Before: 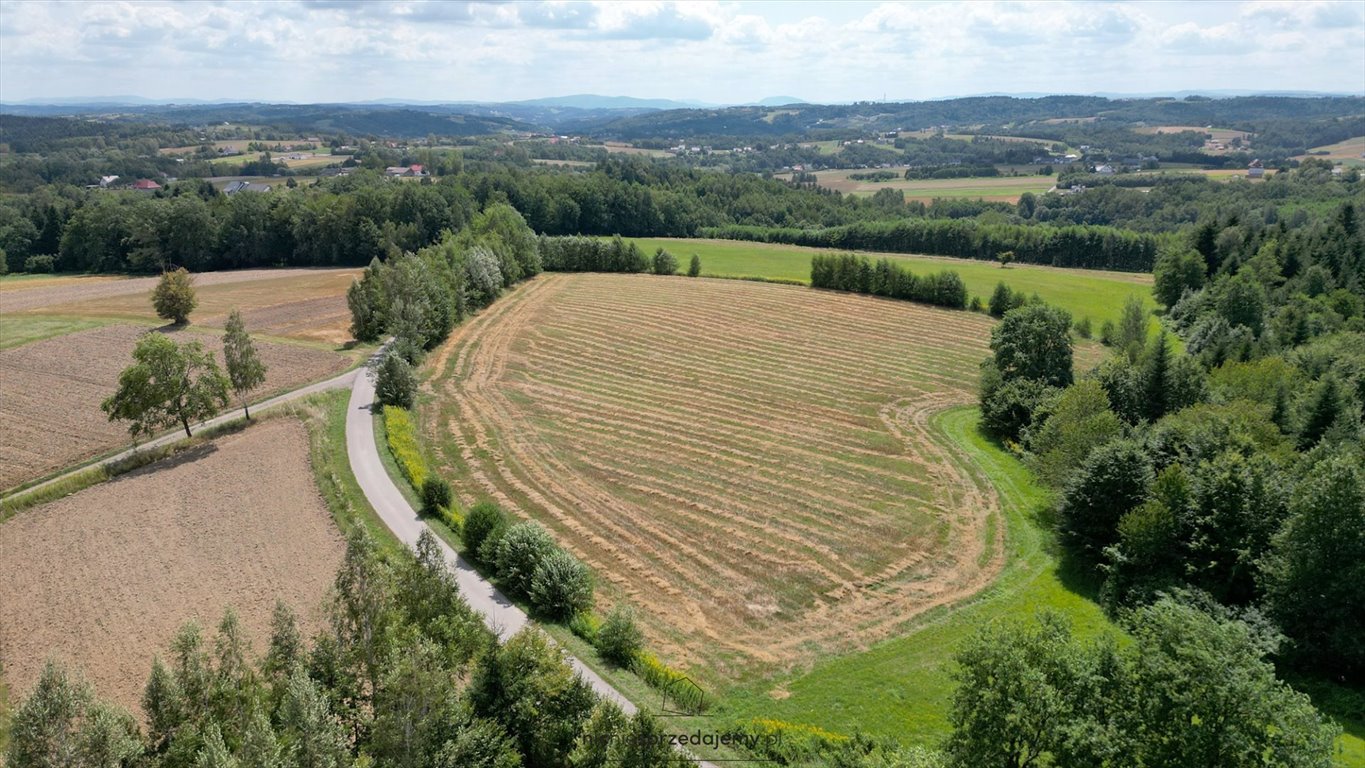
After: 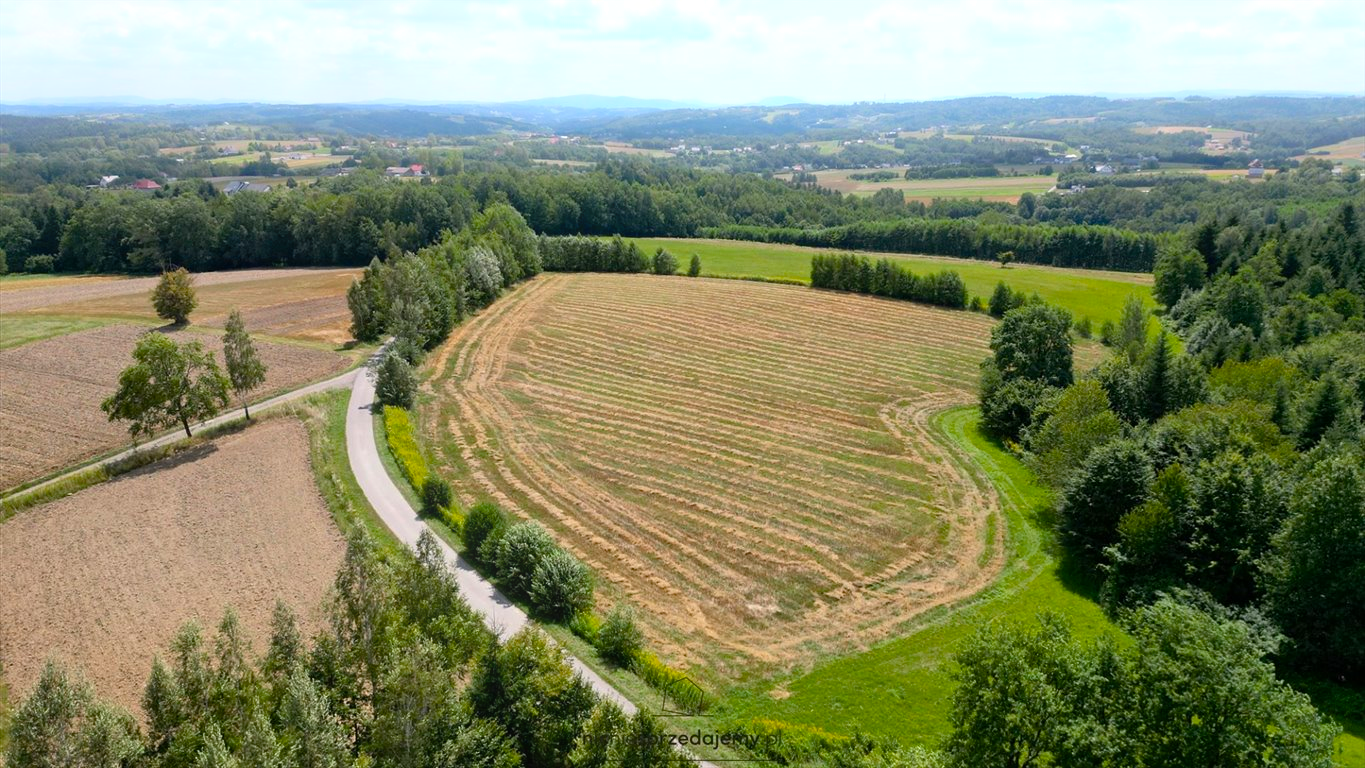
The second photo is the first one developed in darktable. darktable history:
bloom: size 16%, threshold 98%, strength 20%
color balance rgb: linear chroma grading › shadows 16%, perceptual saturation grading › global saturation 8%, perceptual saturation grading › shadows 4%, perceptual brilliance grading › global brilliance 2%, perceptual brilliance grading › highlights 8%, perceptual brilliance grading › shadows -4%, global vibrance 16%, saturation formula JzAzBz (2021)
